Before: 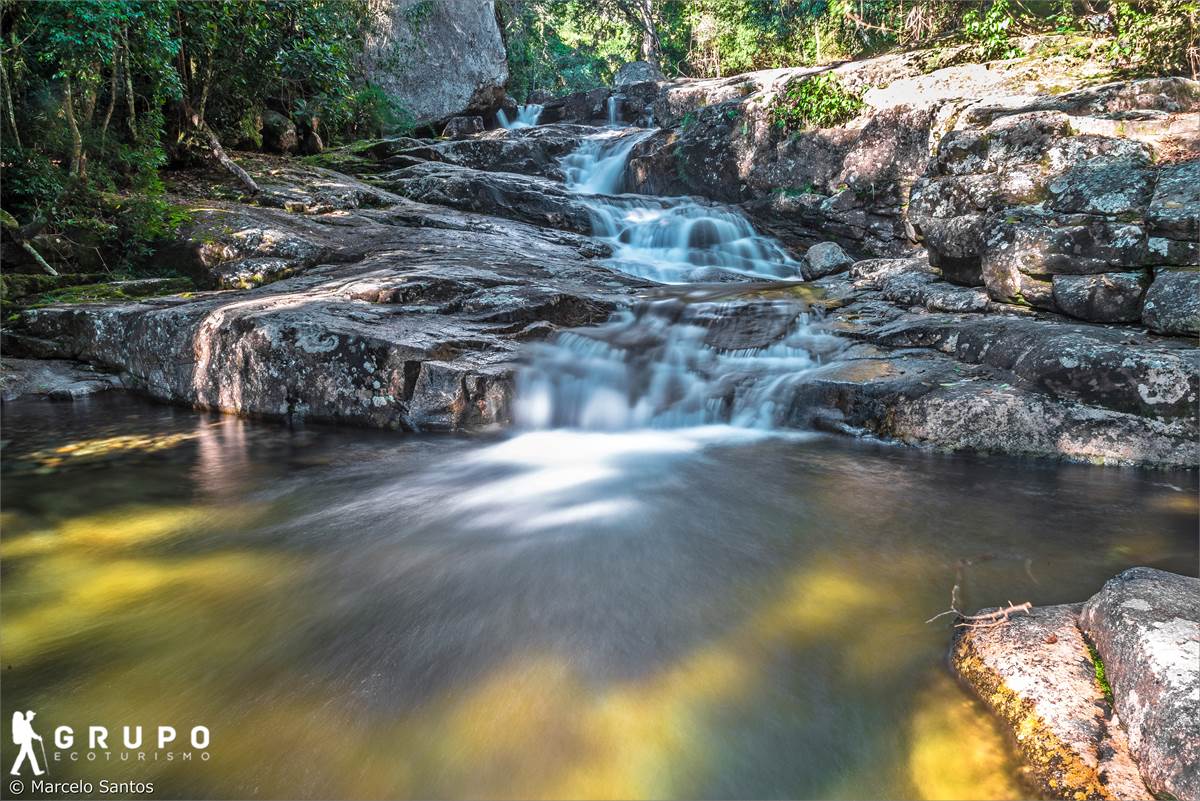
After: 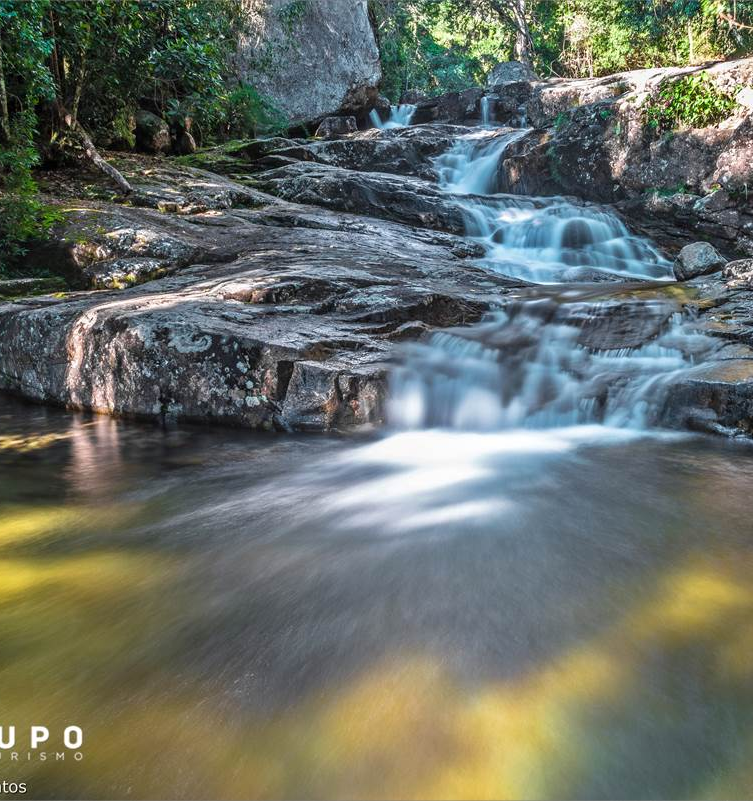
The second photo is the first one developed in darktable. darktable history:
exposure: compensate highlight preservation false
crop: left 10.644%, right 26.528%
